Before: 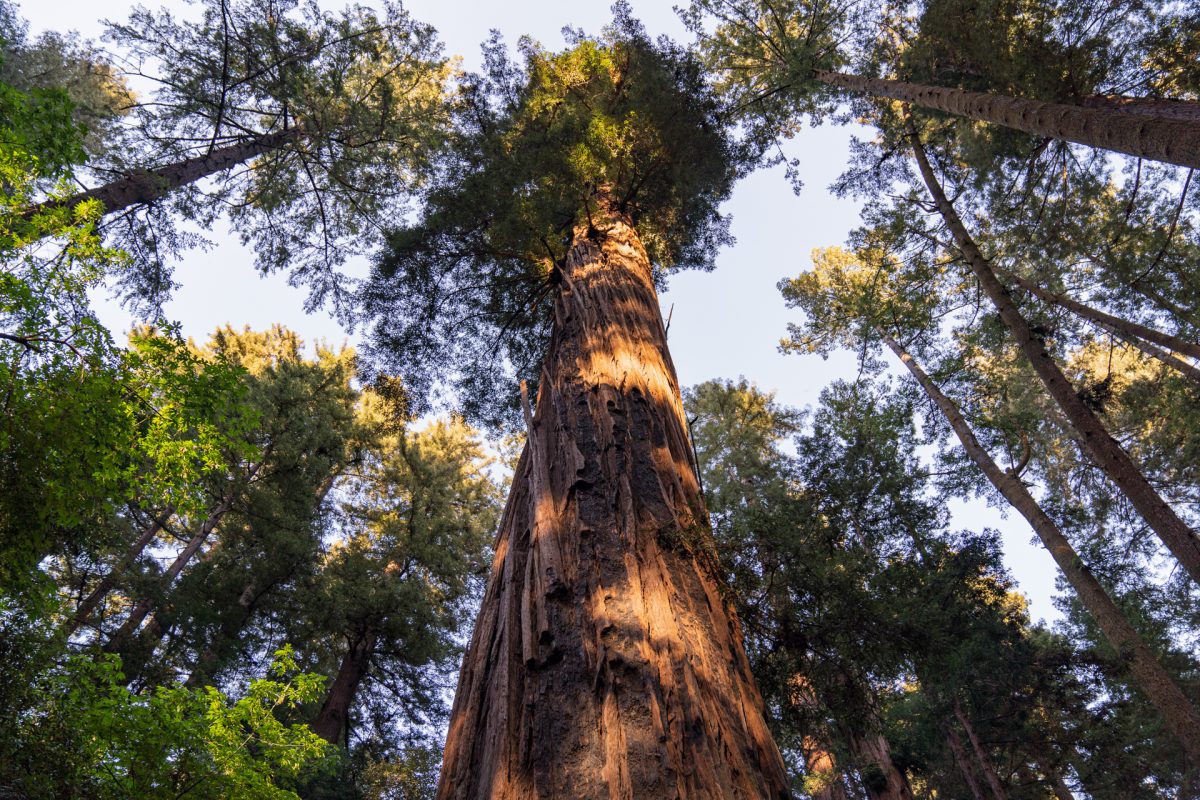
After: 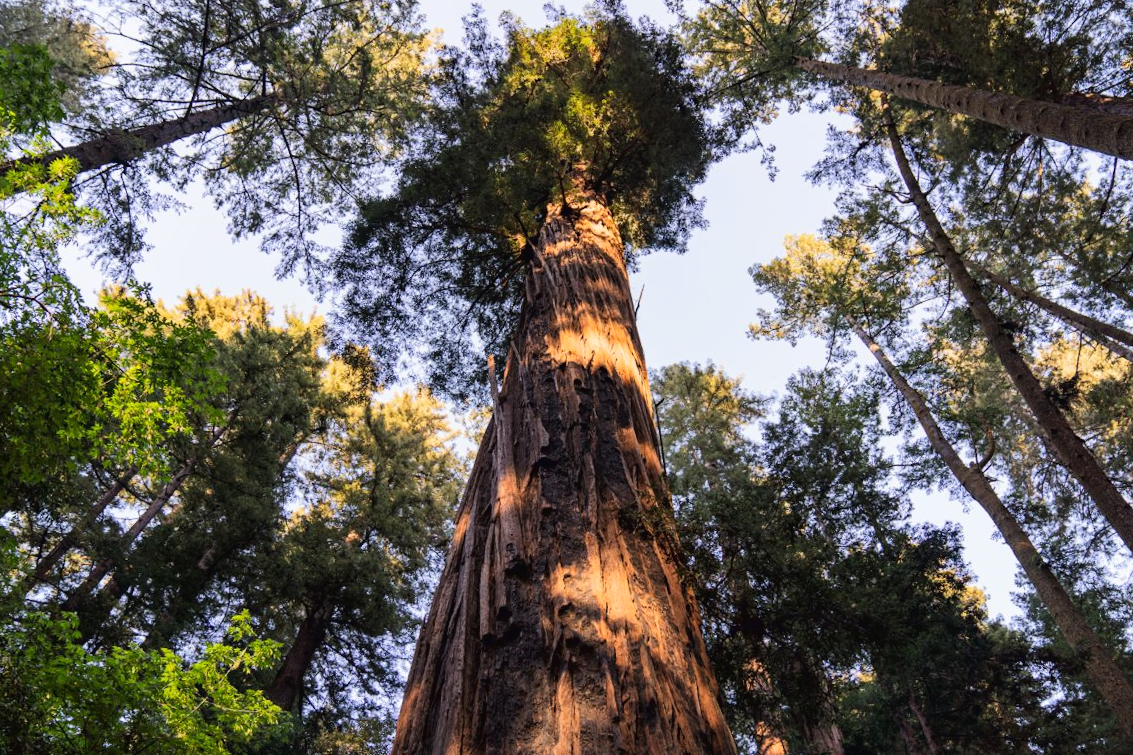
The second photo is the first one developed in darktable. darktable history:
tone curve: curves: ch0 [(0, 0.018) (0.061, 0.041) (0.205, 0.191) (0.289, 0.292) (0.39, 0.424) (0.493, 0.551) (0.666, 0.743) (0.795, 0.841) (1, 0.998)]; ch1 [(0, 0) (0.385, 0.343) (0.439, 0.415) (0.494, 0.498) (0.501, 0.501) (0.51, 0.496) (0.548, 0.554) (0.586, 0.61) (0.684, 0.658) (0.783, 0.804) (1, 1)]; ch2 [(0, 0) (0.304, 0.31) (0.403, 0.399) (0.441, 0.428) (0.47, 0.469) (0.498, 0.496) (0.524, 0.538) (0.566, 0.588) (0.648, 0.665) (0.697, 0.699) (1, 1)], color space Lab, linked channels, preserve colors none
crop and rotate: angle -2.27°
